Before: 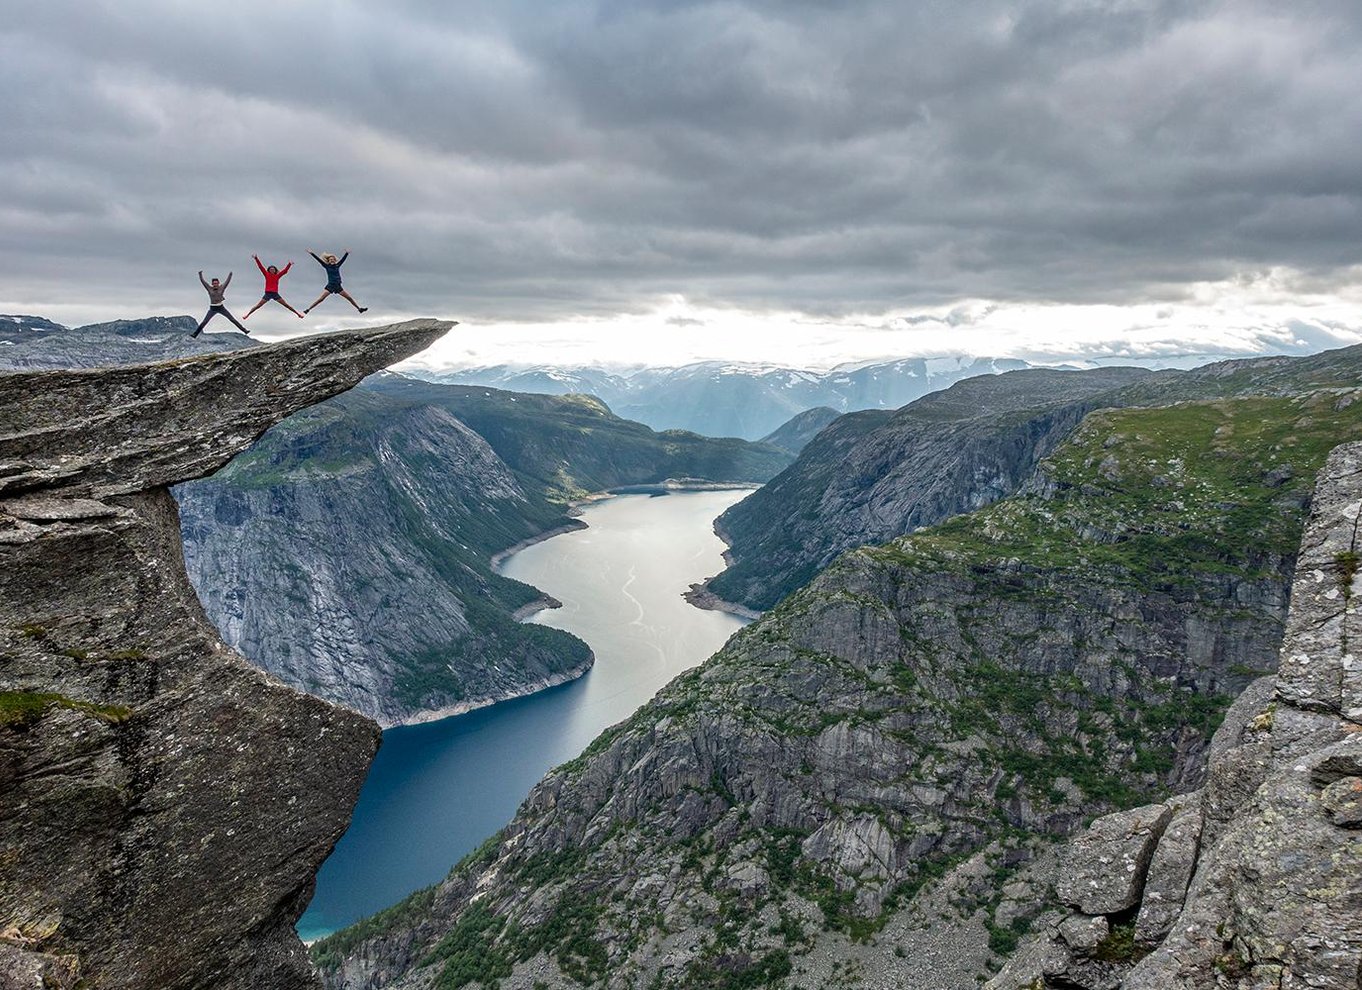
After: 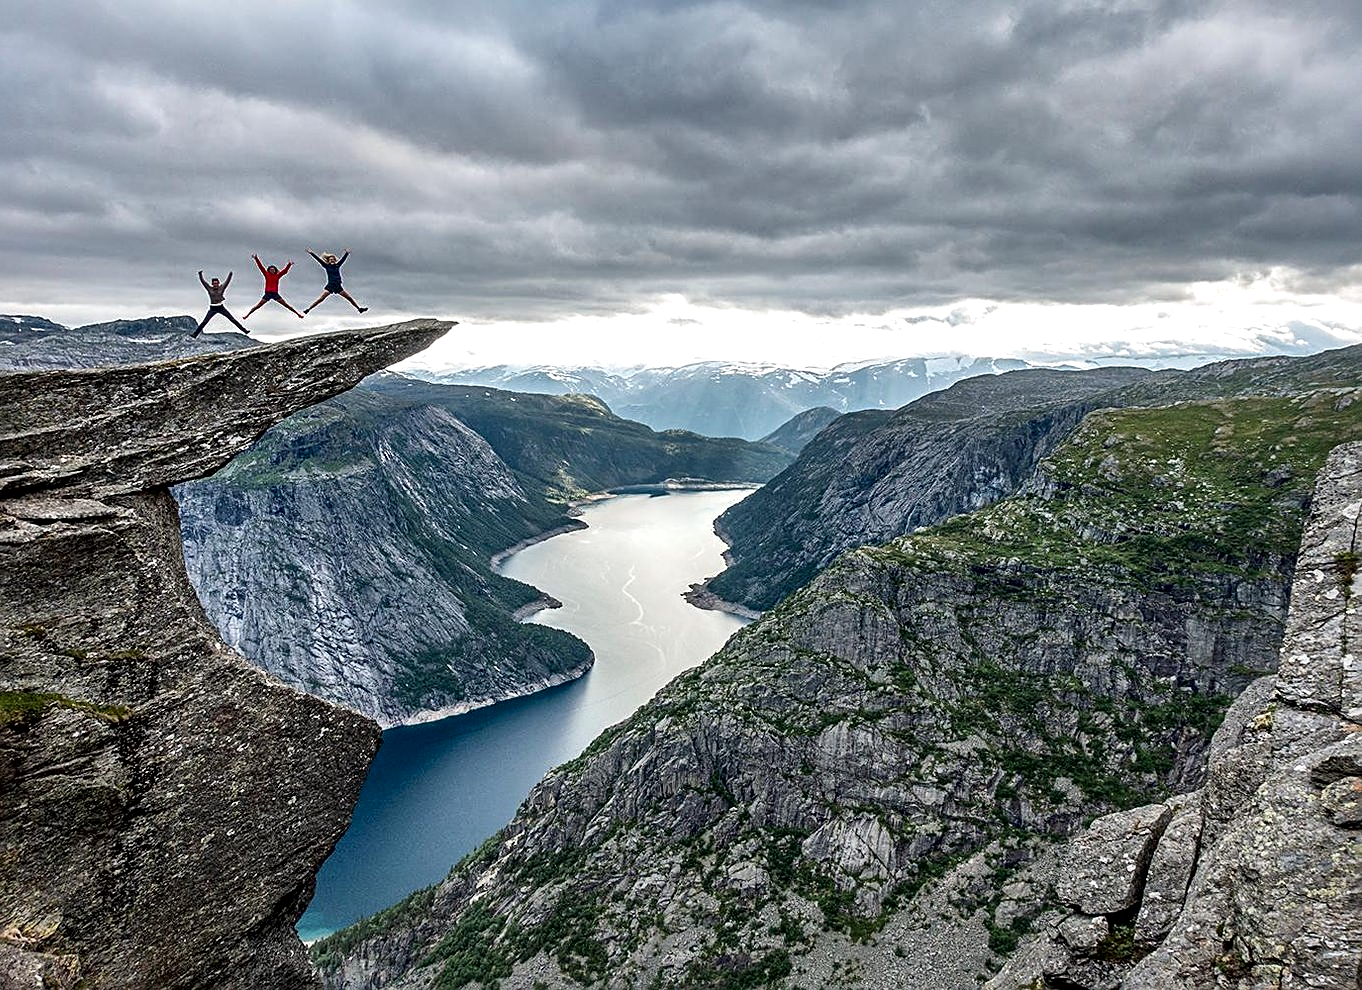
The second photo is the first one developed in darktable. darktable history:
local contrast: mode bilateral grid, contrast 71, coarseness 75, detail 180%, midtone range 0.2
sharpen: on, module defaults
